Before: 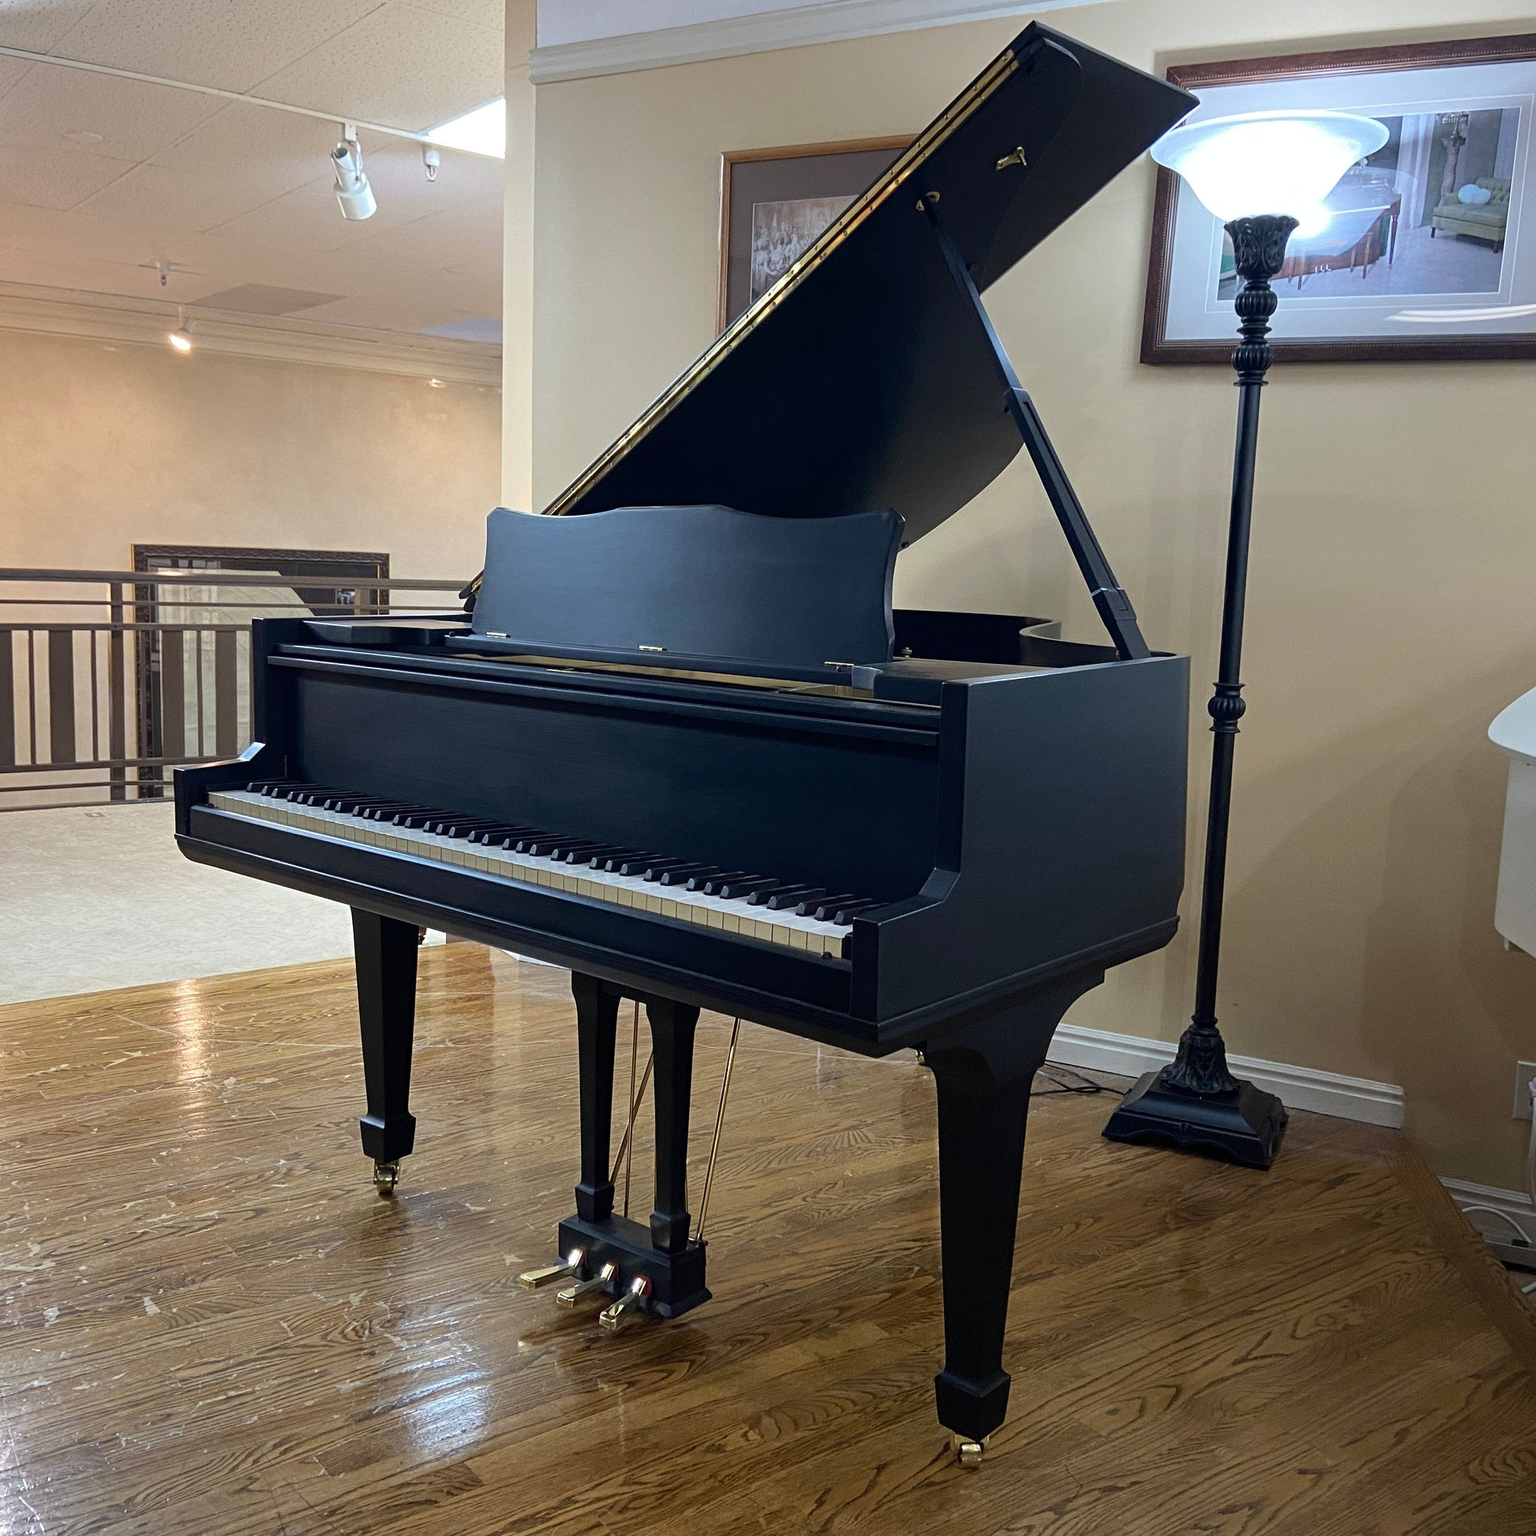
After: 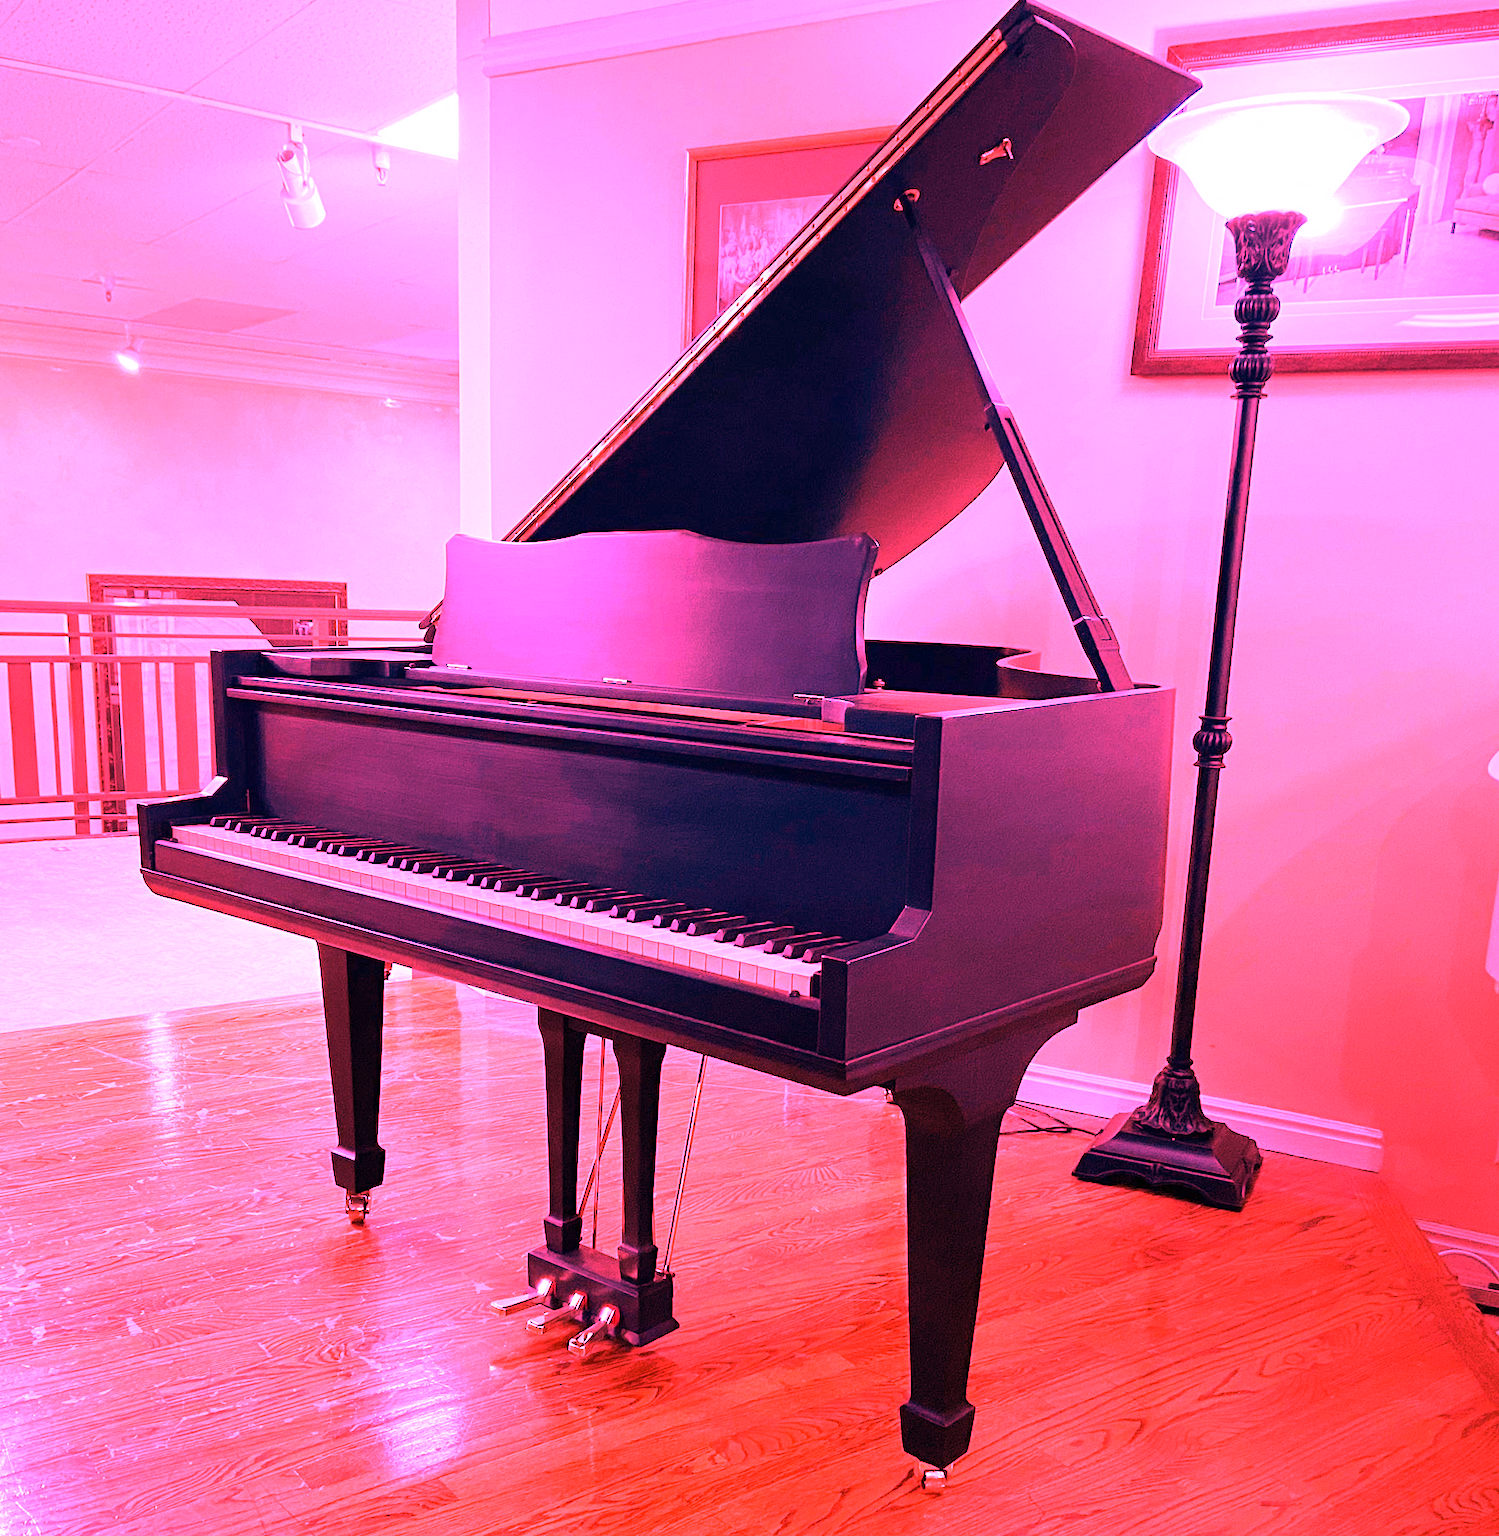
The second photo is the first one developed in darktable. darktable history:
white balance: red 4.26, blue 1.802
rotate and perspective: rotation 0.074°, lens shift (vertical) 0.096, lens shift (horizontal) -0.041, crop left 0.043, crop right 0.952, crop top 0.024, crop bottom 0.979
